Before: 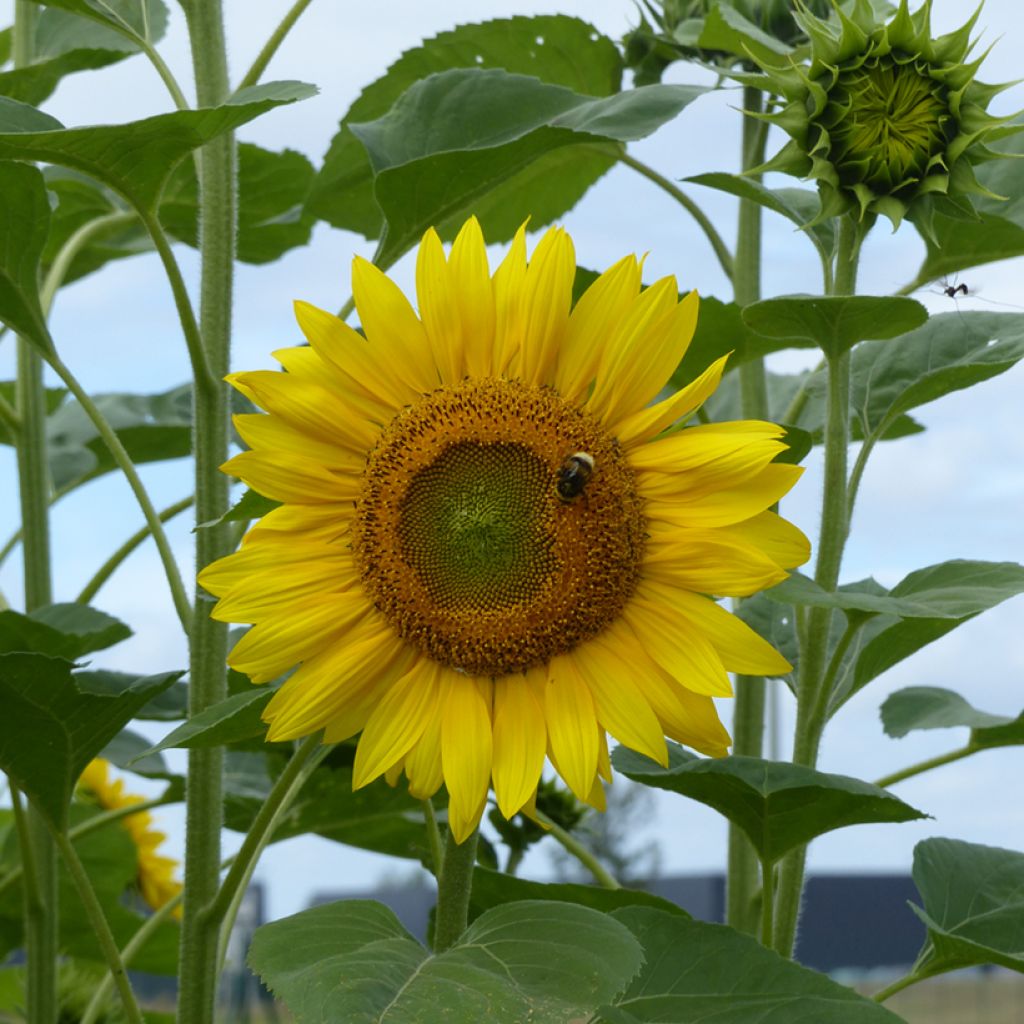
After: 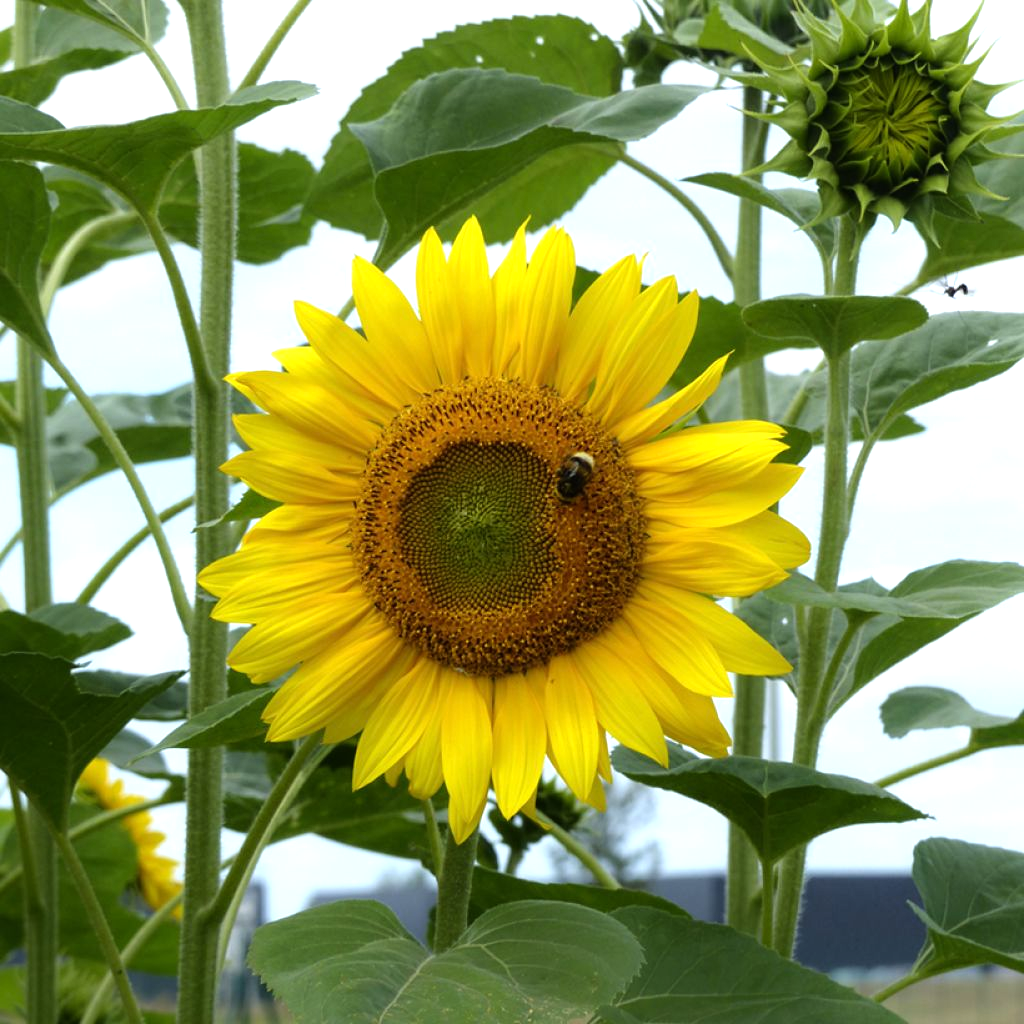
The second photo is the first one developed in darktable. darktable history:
tone equalizer: -8 EV -0.719 EV, -7 EV -0.74 EV, -6 EV -0.578 EV, -5 EV -0.42 EV, -3 EV 0.375 EV, -2 EV 0.6 EV, -1 EV 0.687 EV, +0 EV 0.751 EV, mask exposure compensation -0.5 EV
